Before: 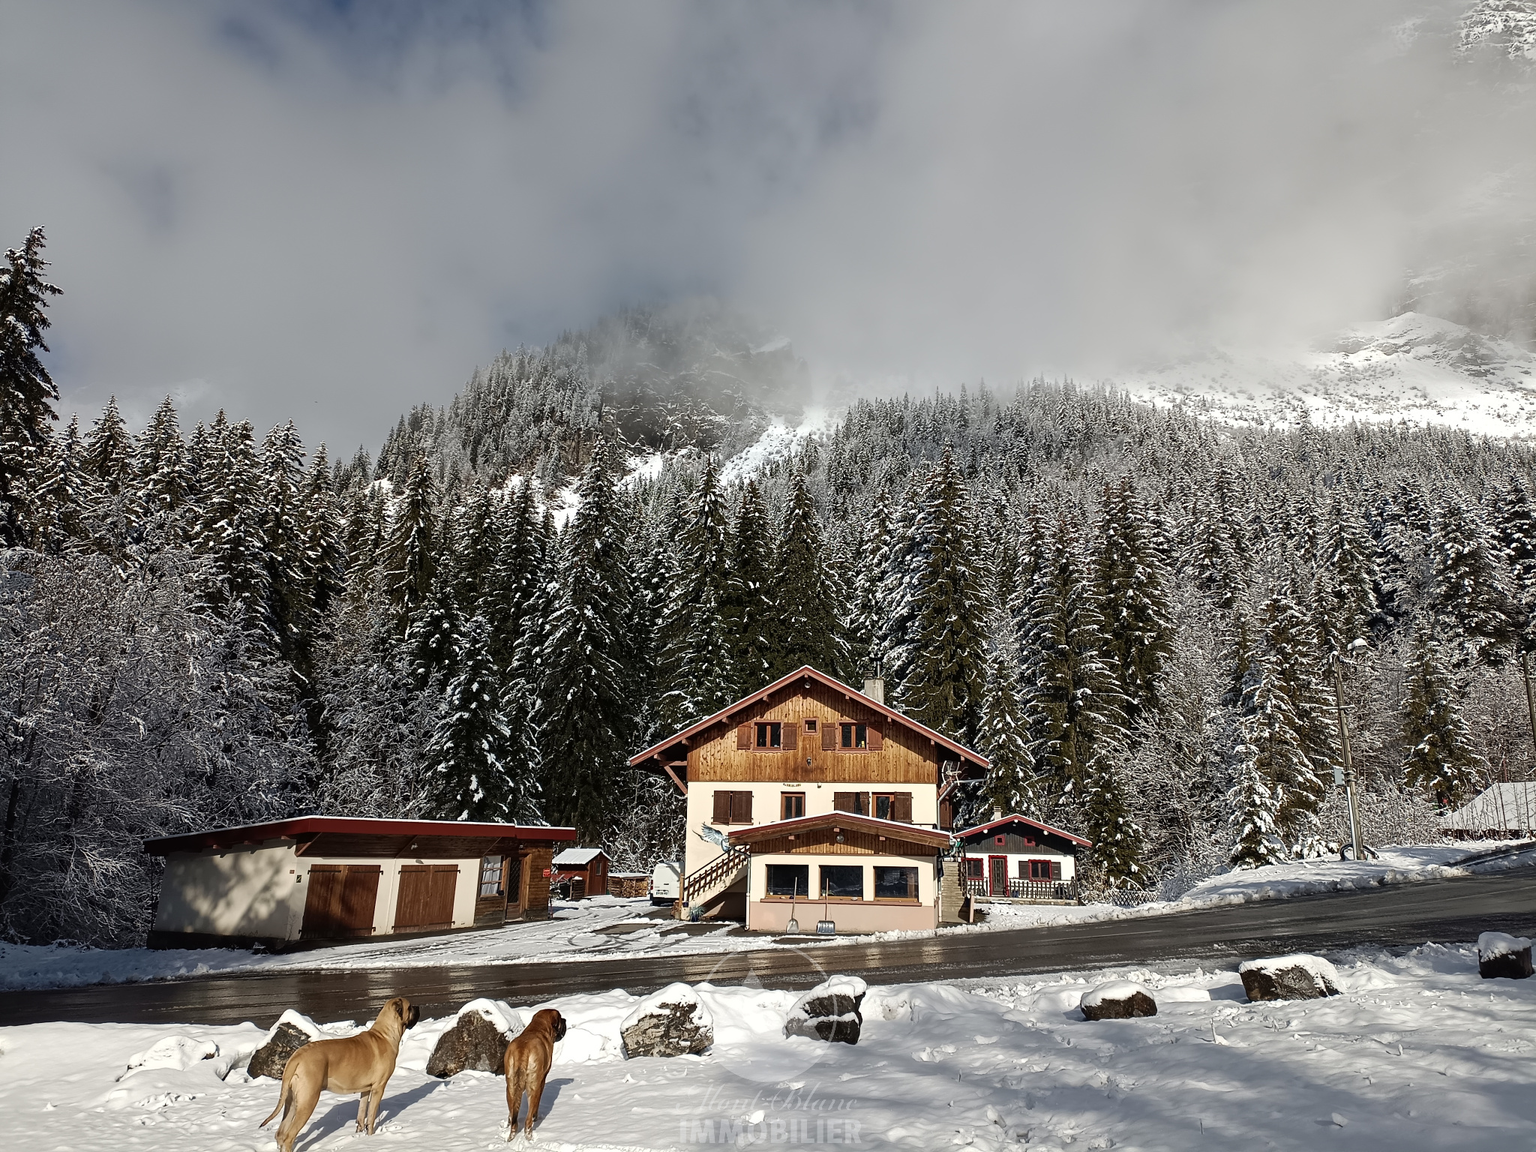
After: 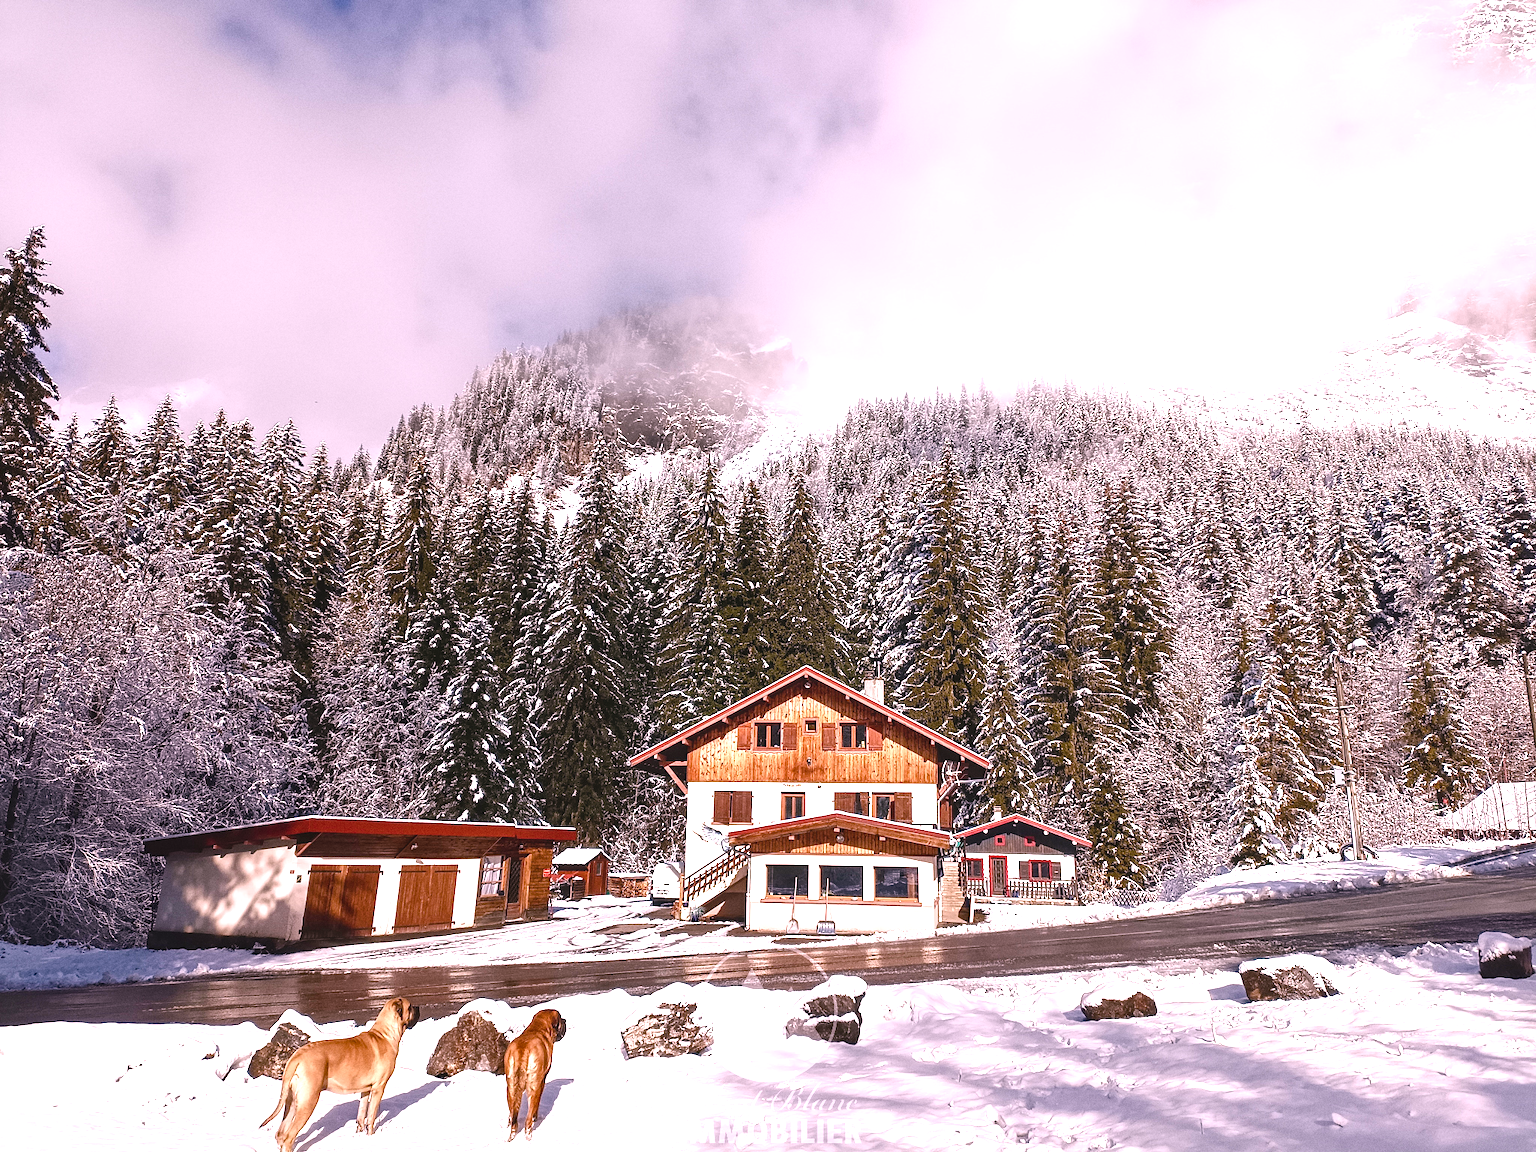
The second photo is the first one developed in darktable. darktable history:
white balance: red 1.188, blue 1.11
local contrast: detail 110%
color zones: curves: ch0 [(0, 0.613) (0.01, 0.613) (0.245, 0.448) (0.498, 0.529) (0.642, 0.665) (0.879, 0.777) (0.99, 0.613)]; ch1 [(0, 0) (0.143, 0) (0.286, 0) (0.429, 0) (0.571, 0) (0.714, 0) (0.857, 0)], mix -93.41%
grain: coarseness 0.09 ISO
exposure: exposure 0.661 EV, compensate highlight preservation false
color balance rgb: perceptual saturation grading › global saturation 25%, perceptual saturation grading › highlights -50%, perceptual saturation grading › shadows 30%, perceptual brilliance grading › global brilliance 12%, global vibrance 20%
